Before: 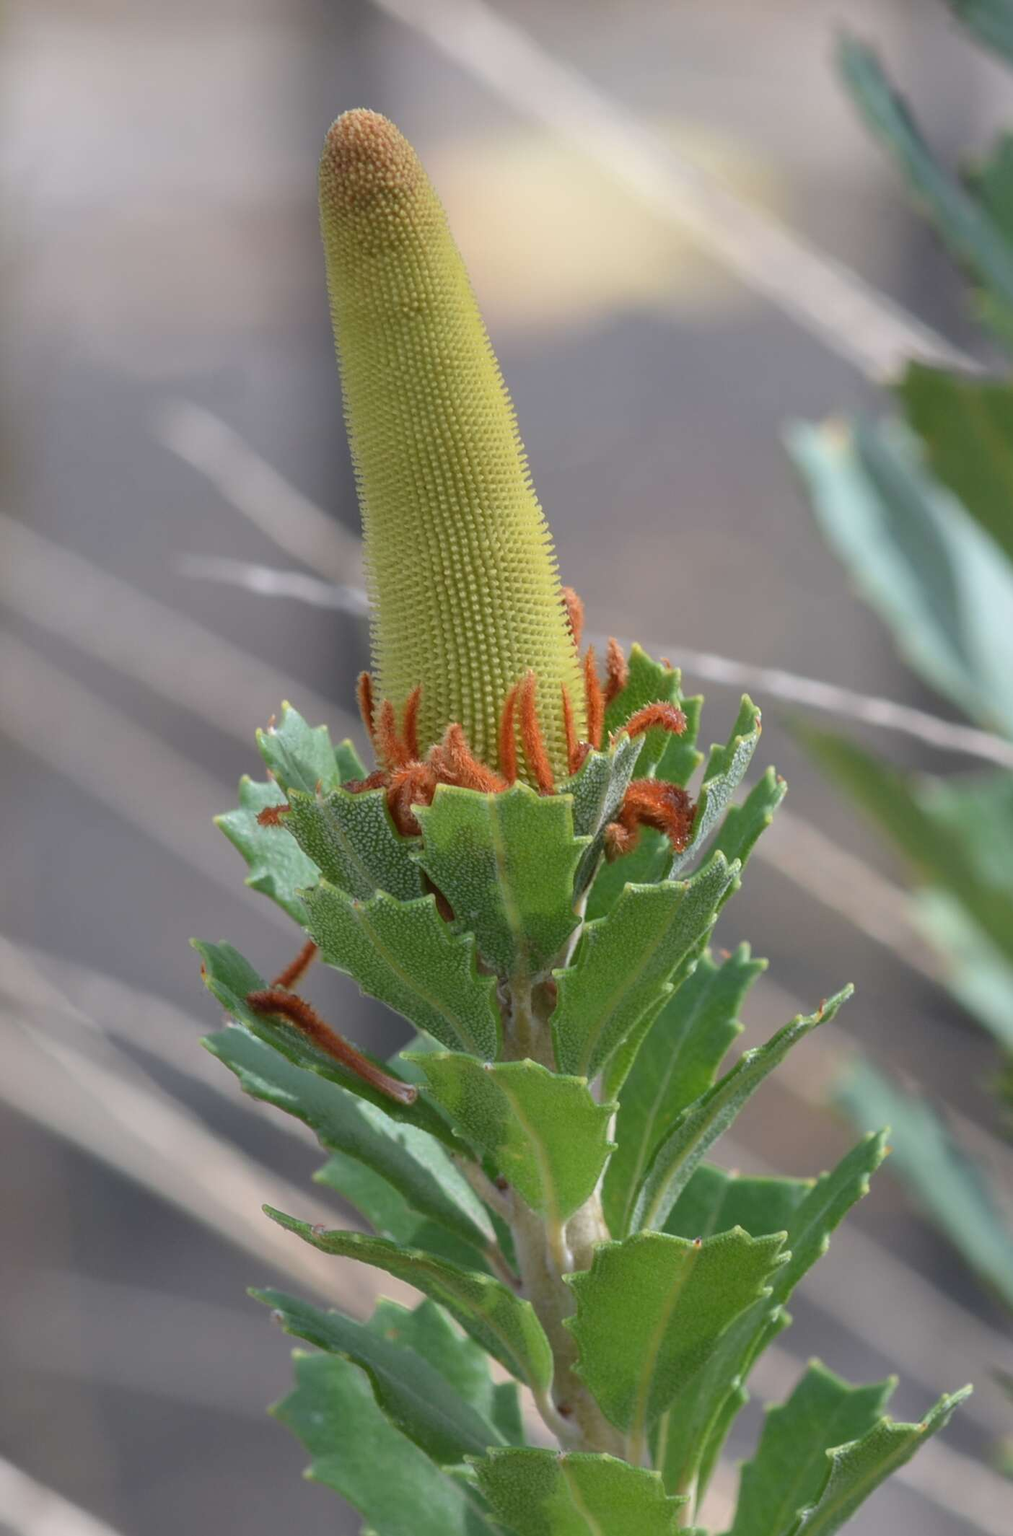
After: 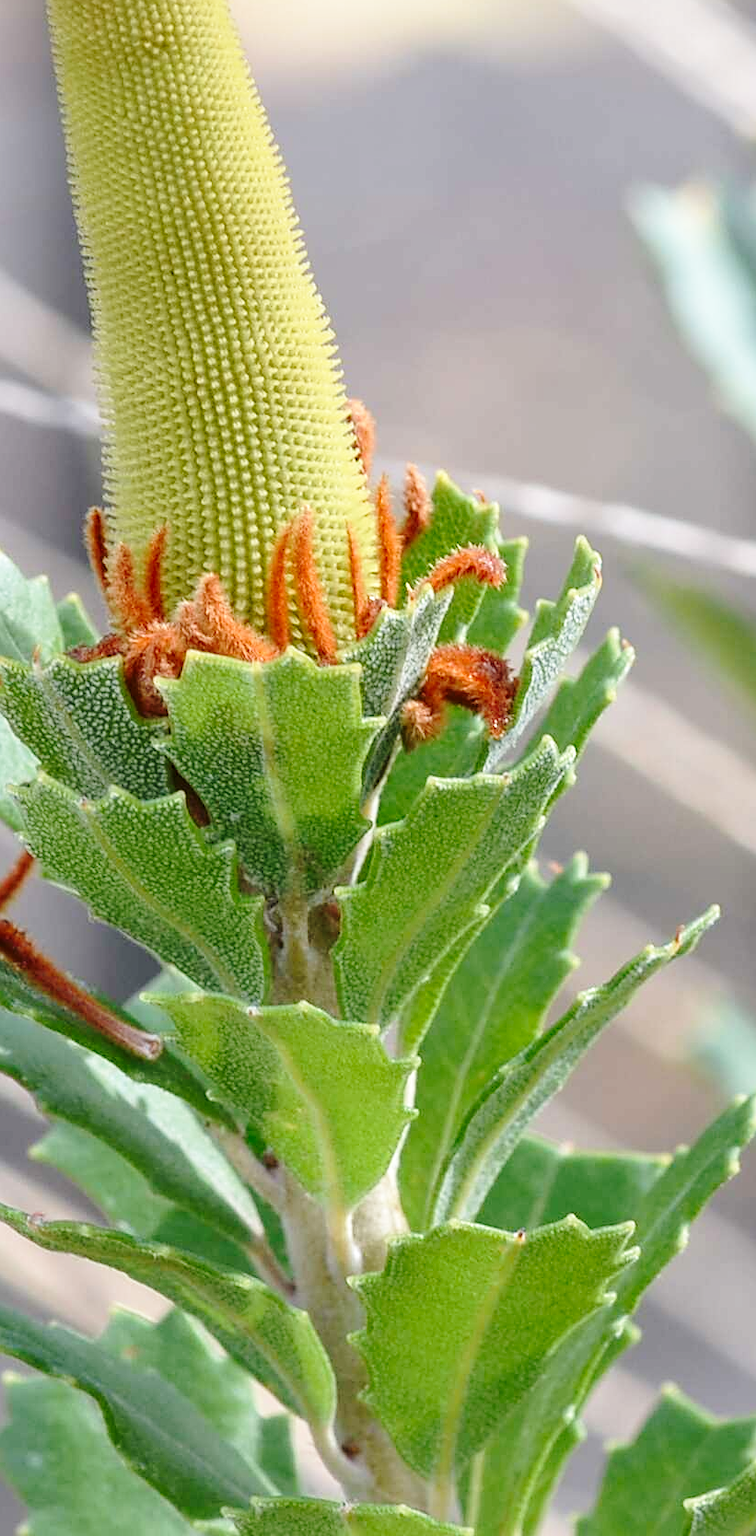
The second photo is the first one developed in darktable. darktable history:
local contrast: highlights 105%, shadows 102%, detail 120%, midtone range 0.2
sharpen: on, module defaults
crop and rotate: left 28.634%, top 17.892%, right 12.756%, bottom 3.739%
base curve: curves: ch0 [(0, 0) (0.028, 0.03) (0.121, 0.232) (0.46, 0.748) (0.859, 0.968) (1, 1)], preserve colors none
